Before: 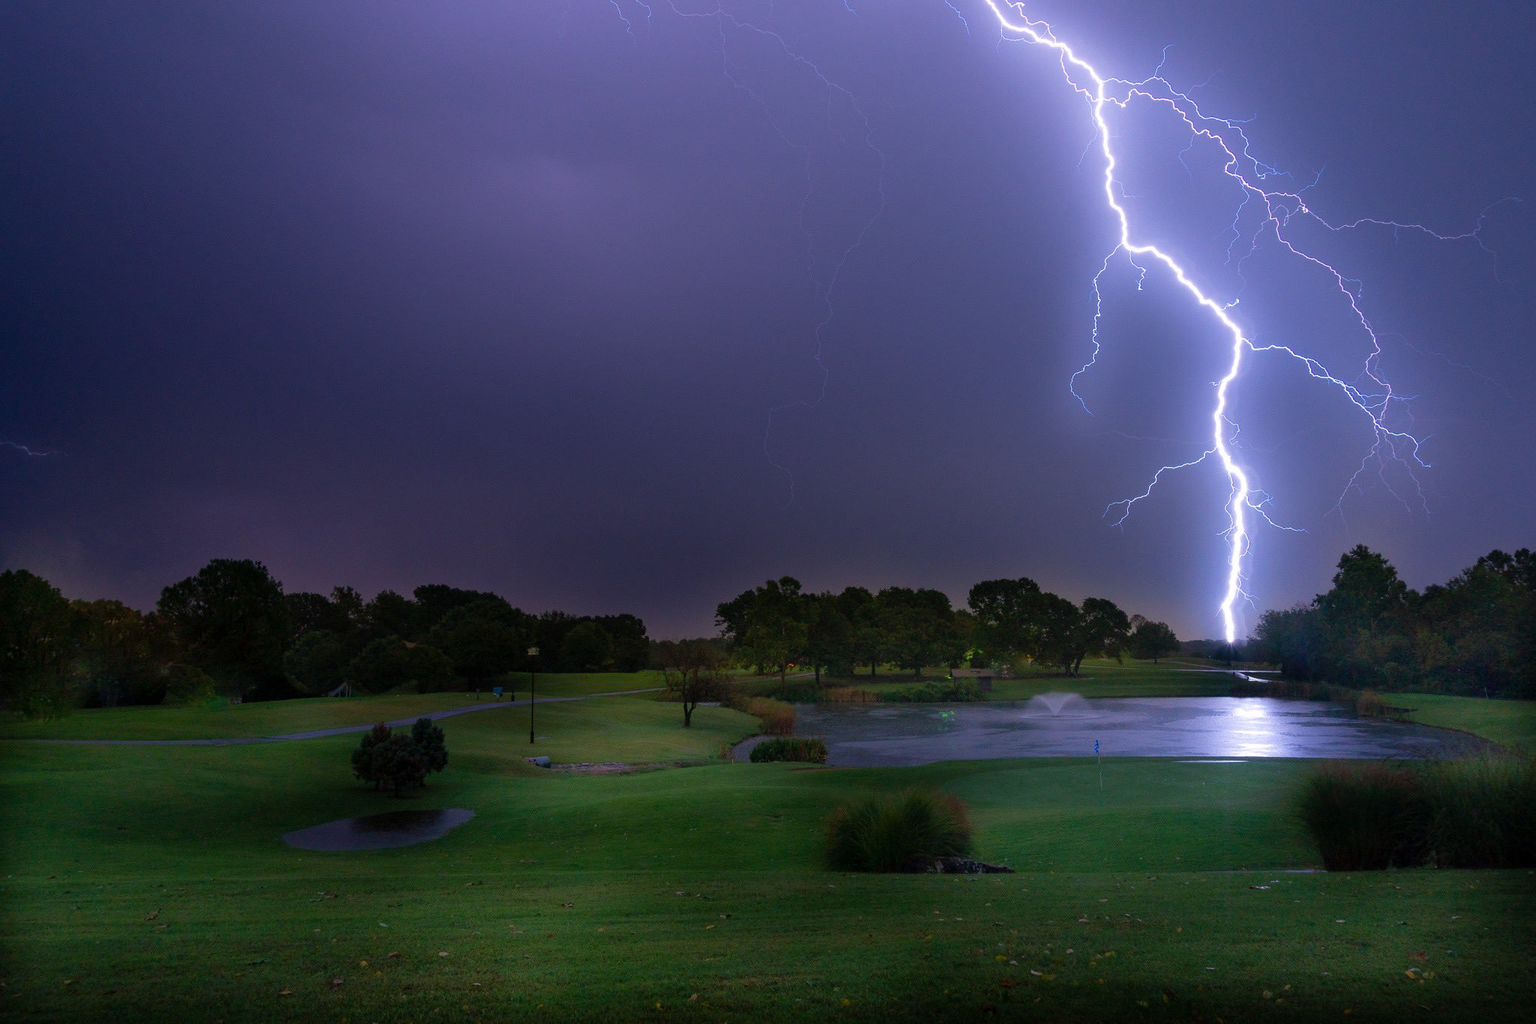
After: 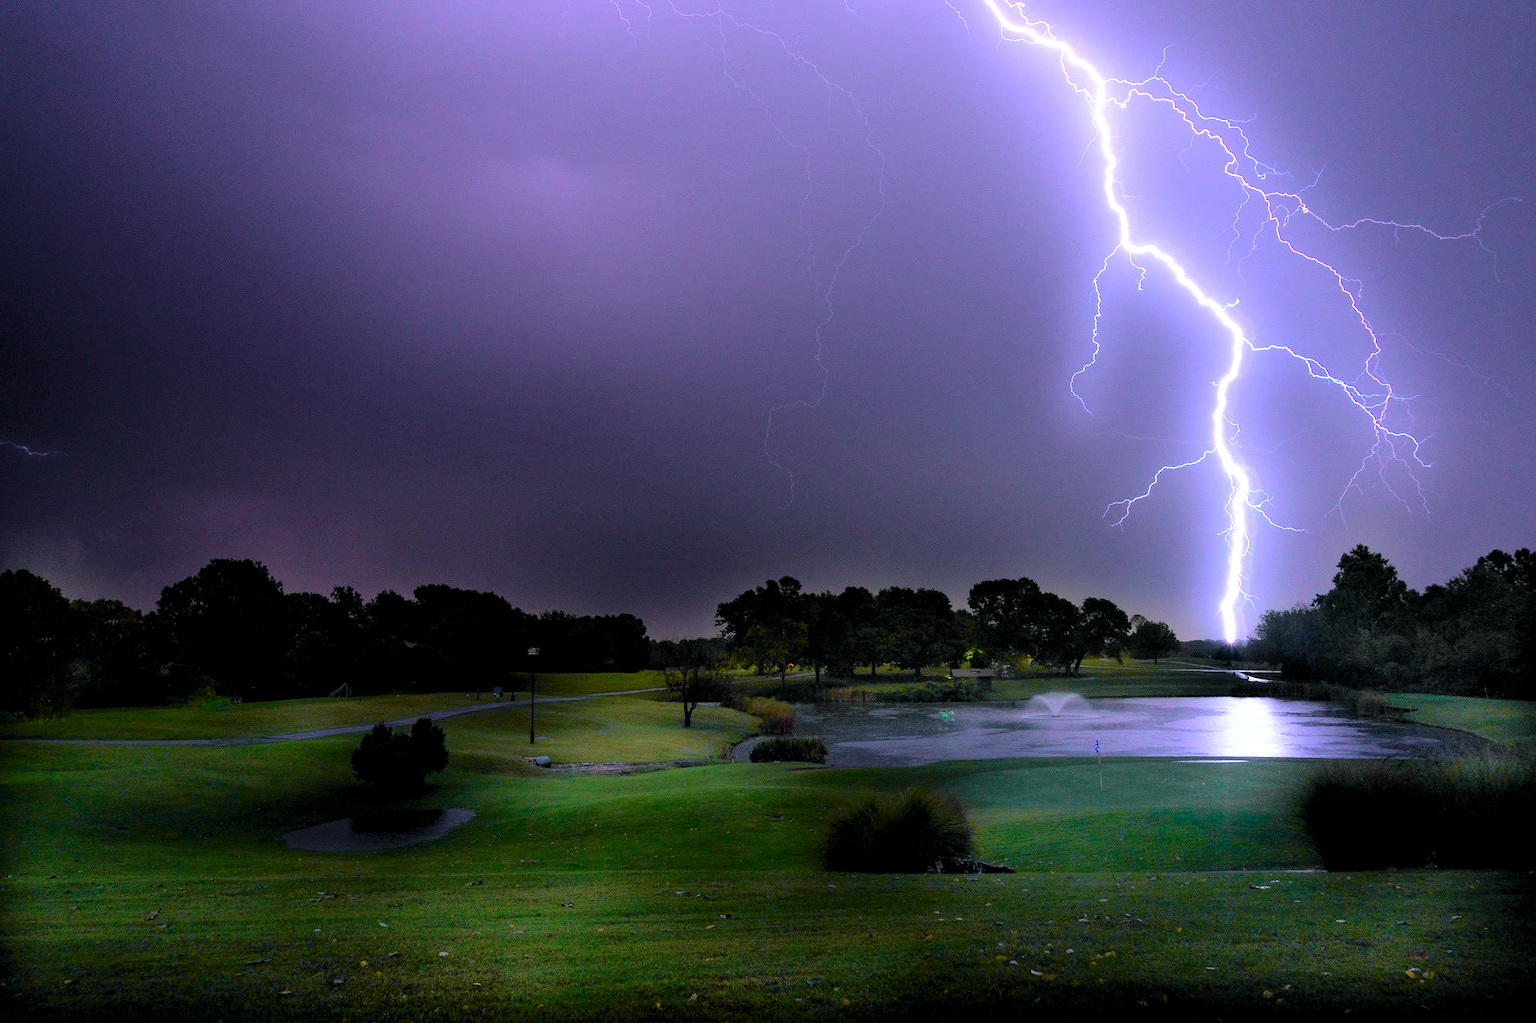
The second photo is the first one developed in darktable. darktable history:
white balance: red 0.967, blue 1.119, emerald 0.756
tone curve: curves: ch0 [(0, 0.015) (0.084, 0.074) (0.162, 0.165) (0.304, 0.382) (0.466, 0.576) (0.654, 0.741) (0.848, 0.906) (0.984, 0.963)]; ch1 [(0, 0) (0.34, 0.235) (0.46, 0.46) (0.515, 0.502) (0.553, 0.567) (0.764, 0.815) (1, 1)]; ch2 [(0, 0) (0.44, 0.458) (0.479, 0.492) (0.524, 0.507) (0.547, 0.579) (0.673, 0.712) (1, 1)], color space Lab, independent channels, preserve colors none
levels: levels [0.055, 0.477, 0.9]
